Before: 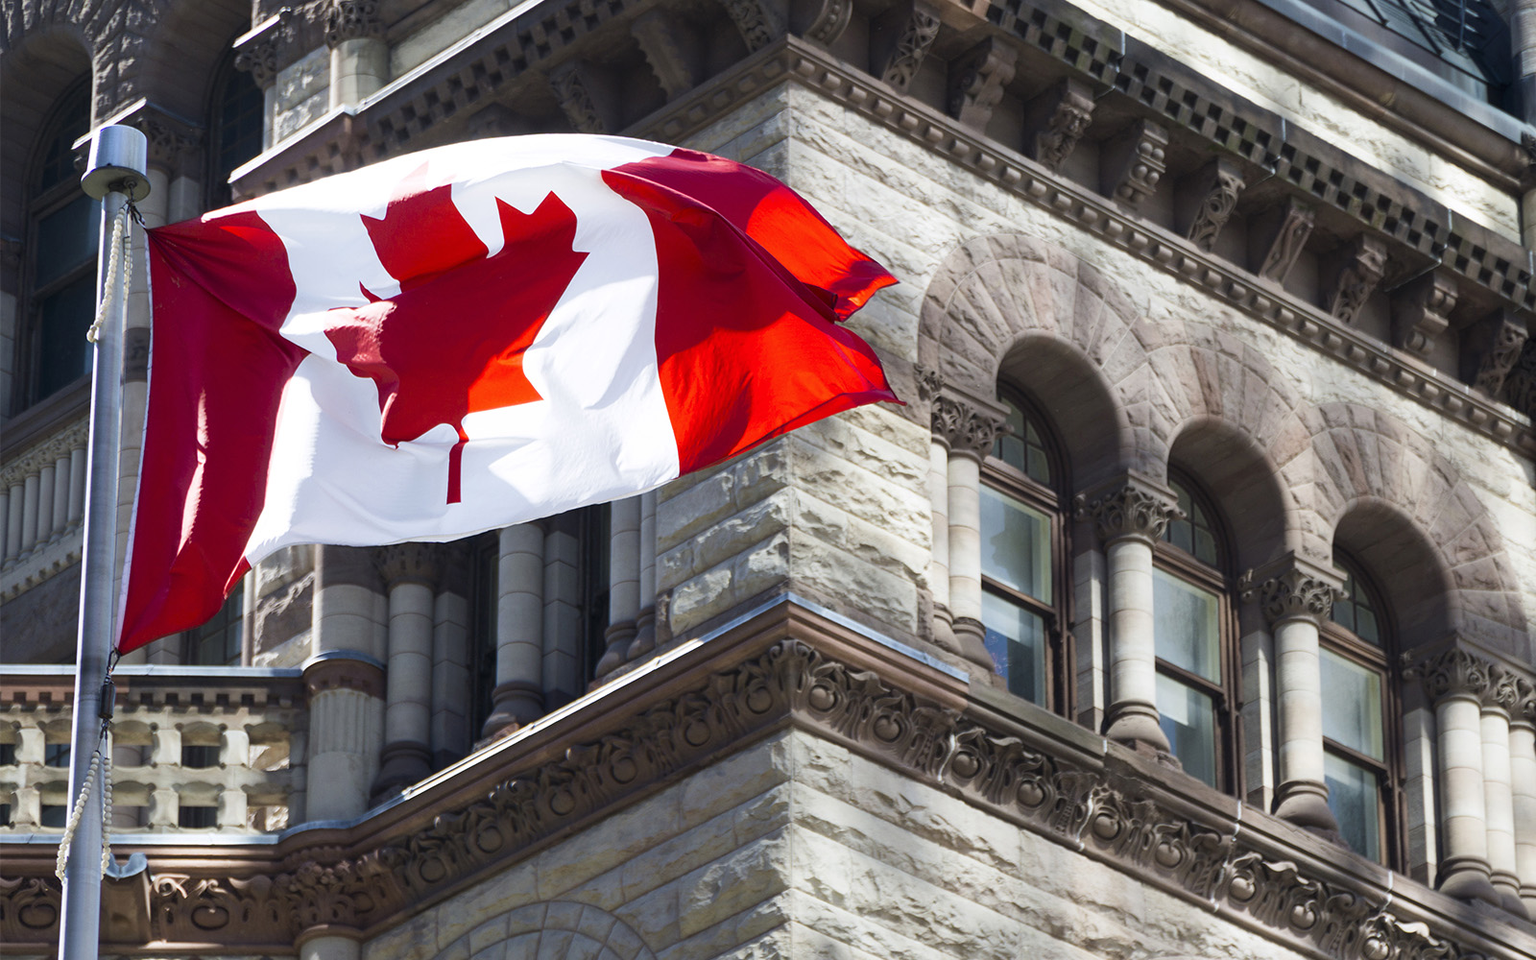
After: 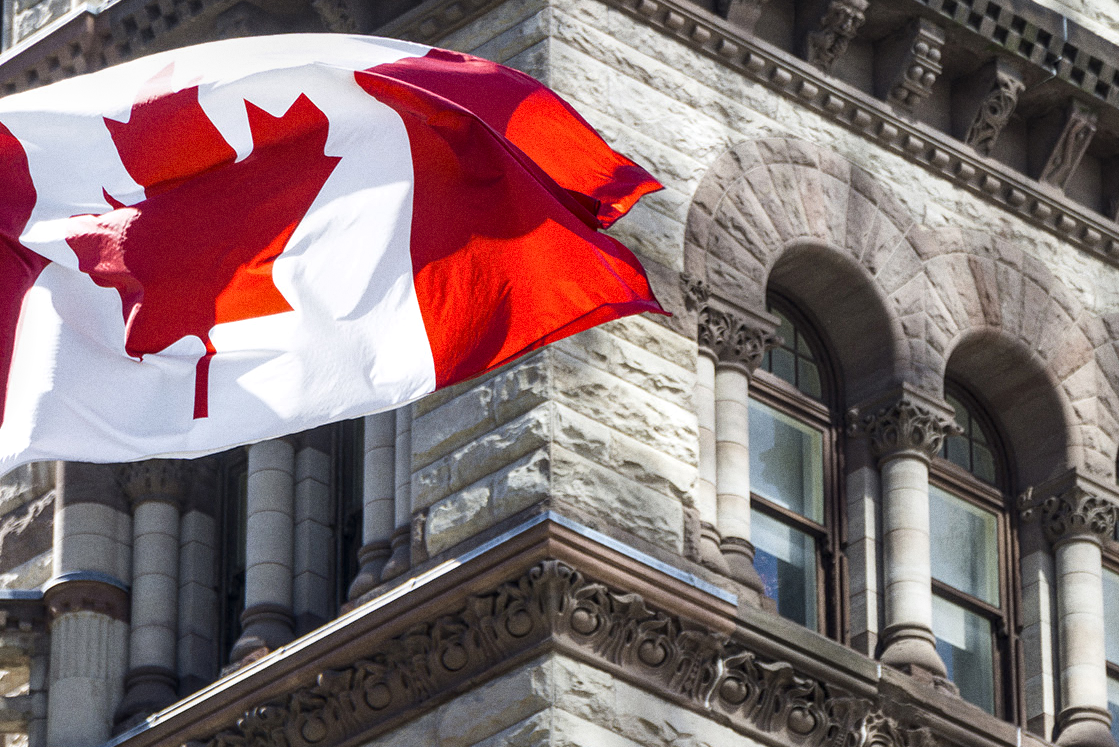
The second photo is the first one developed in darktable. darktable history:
crop and rotate: left 17.046%, top 10.659%, right 12.989%, bottom 14.553%
grain: coarseness 3.21 ISO
local contrast: detail 130%
